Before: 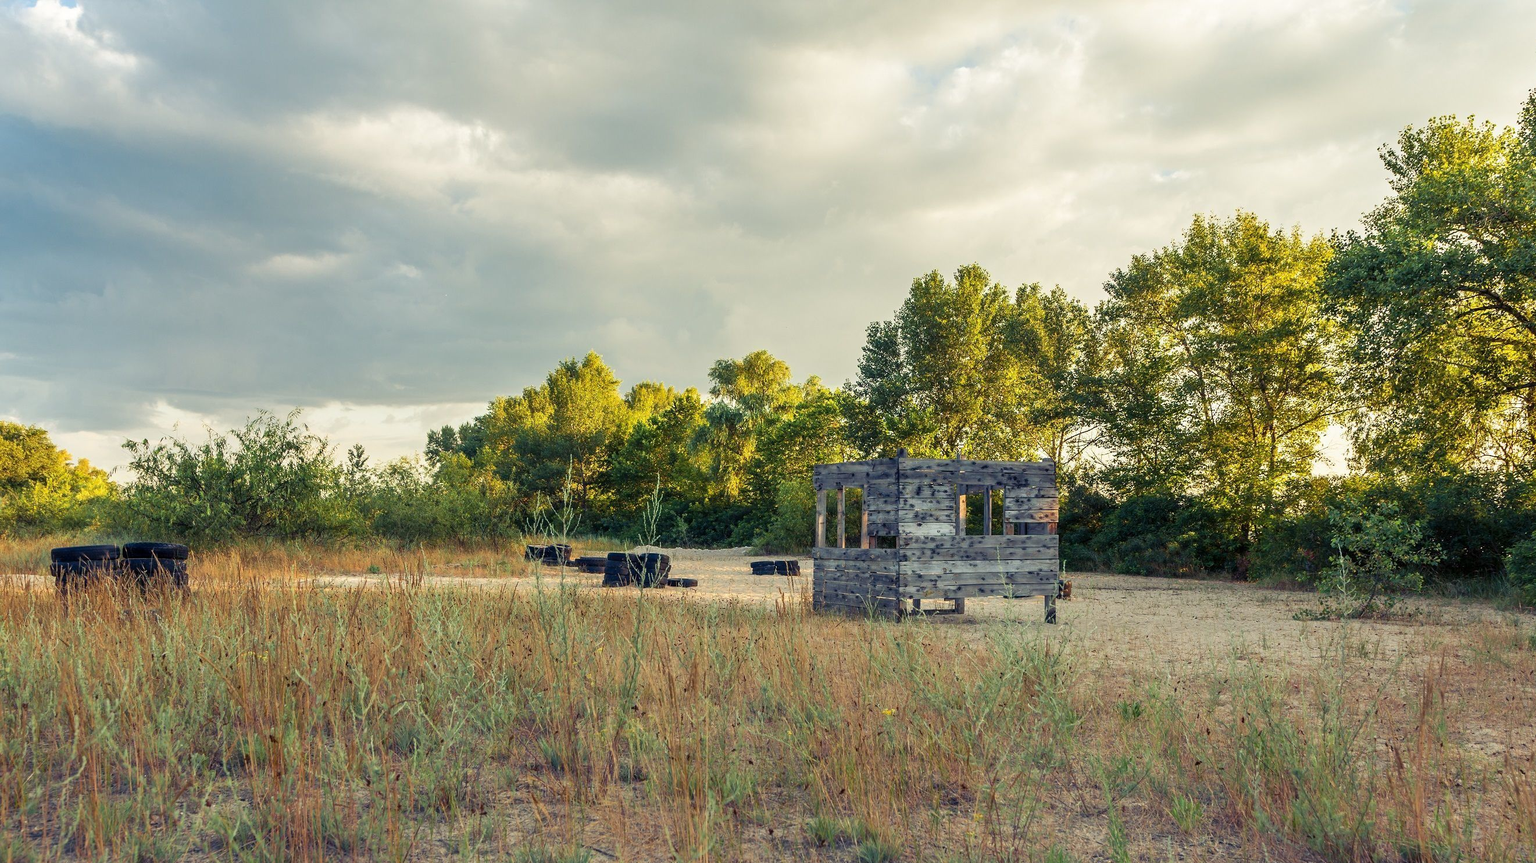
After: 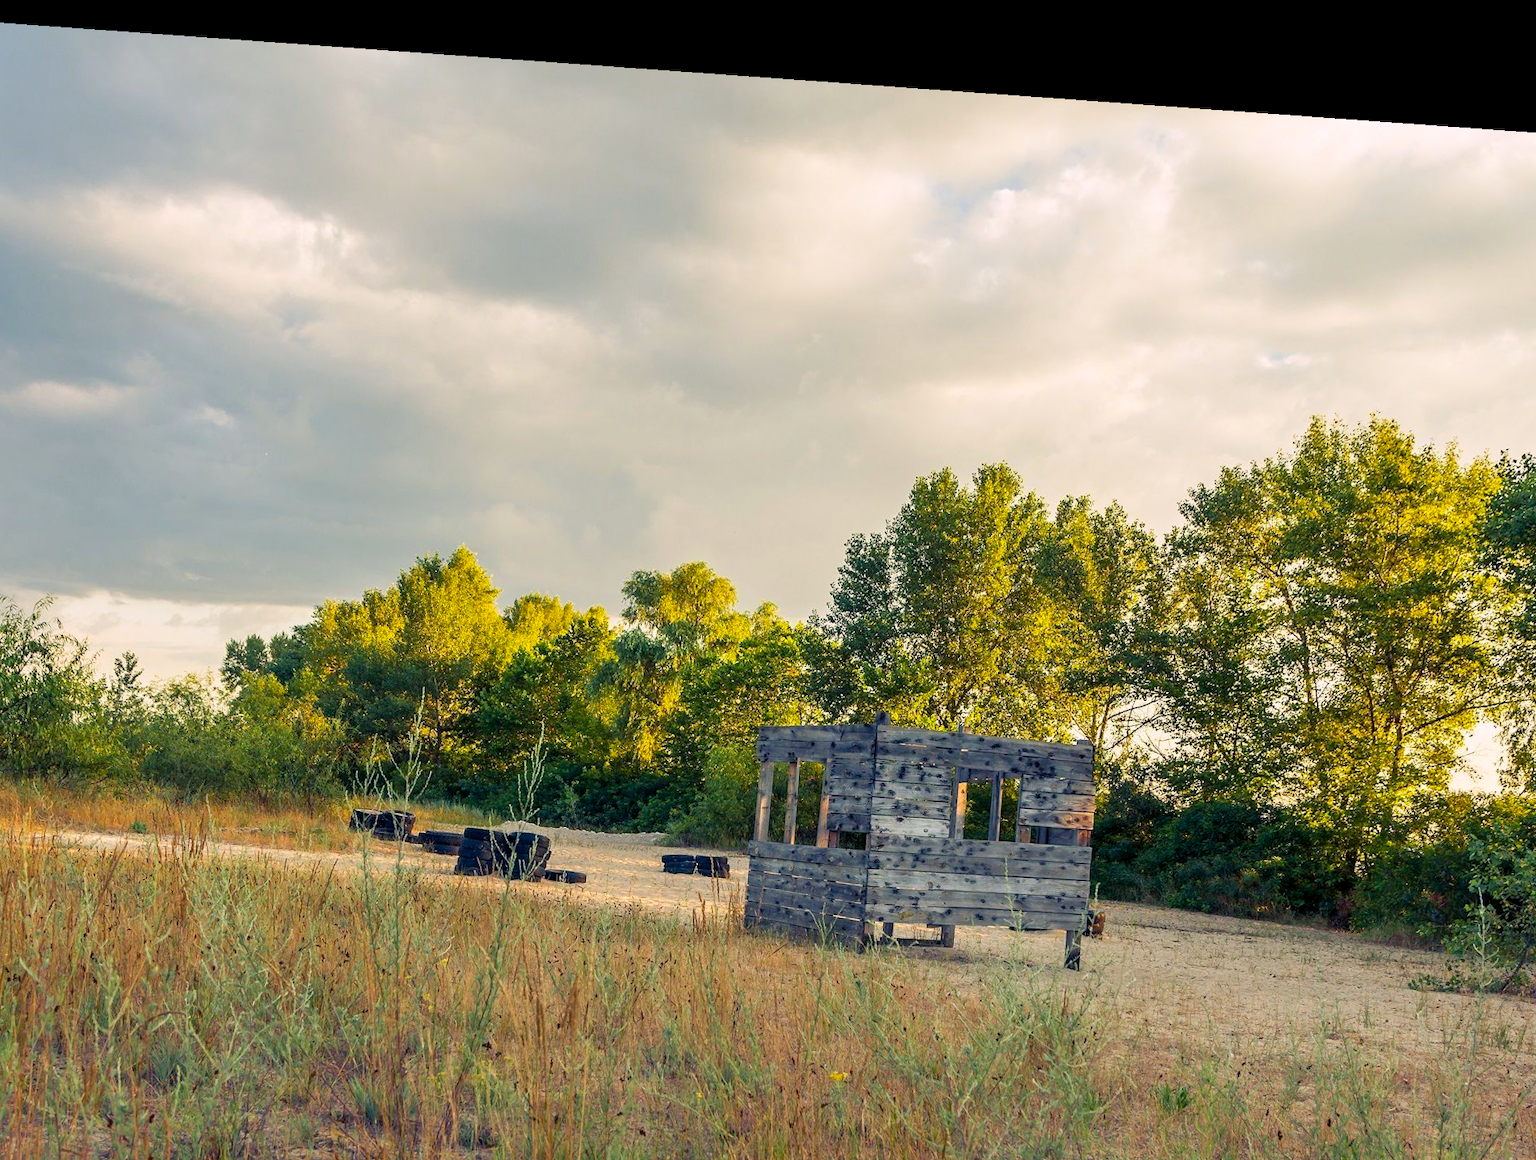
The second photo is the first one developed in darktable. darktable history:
color balance rgb: shadows lift › chroma 2%, shadows lift › hue 217.2°, power › chroma 0.25%, power › hue 60°, highlights gain › chroma 1.5%, highlights gain › hue 309.6°, global offset › luminance -0.25%, perceptual saturation grading › global saturation 15%, global vibrance 15%
crop: left 18.479%, right 12.2%, bottom 13.971%
rotate and perspective: rotation 4.1°, automatic cropping off
